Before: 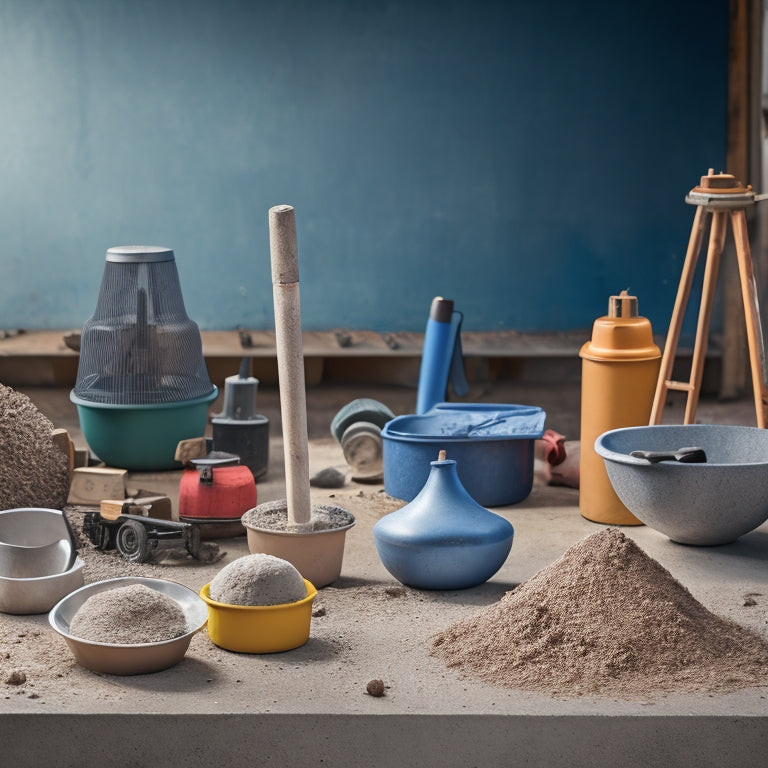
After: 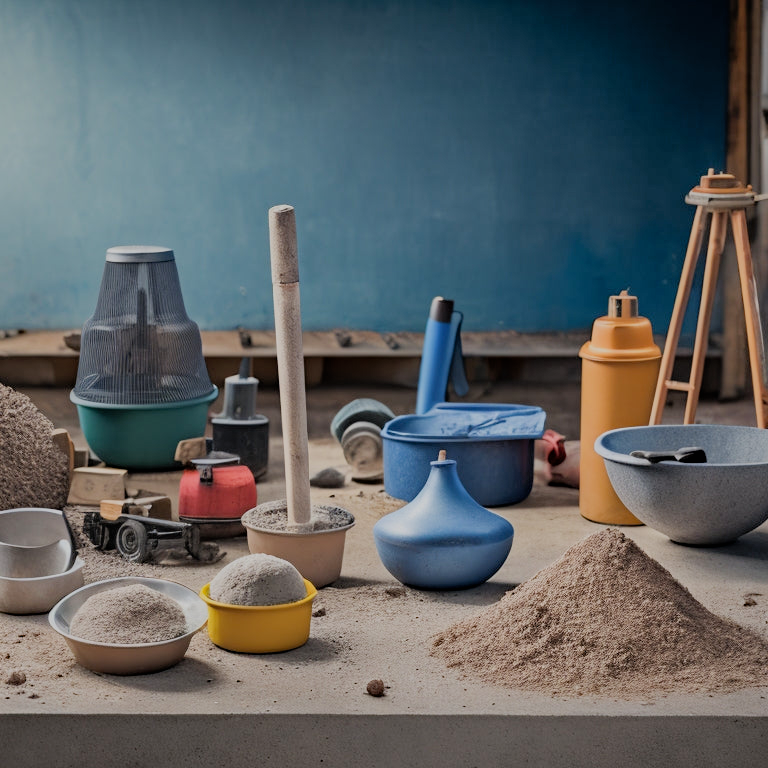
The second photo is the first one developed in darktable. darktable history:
filmic rgb: black relative exposure -7.65 EV, white relative exposure 4.56 EV, hardness 3.61, contrast 1.05
shadows and highlights: on, module defaults
haze removal: on, module defaults
